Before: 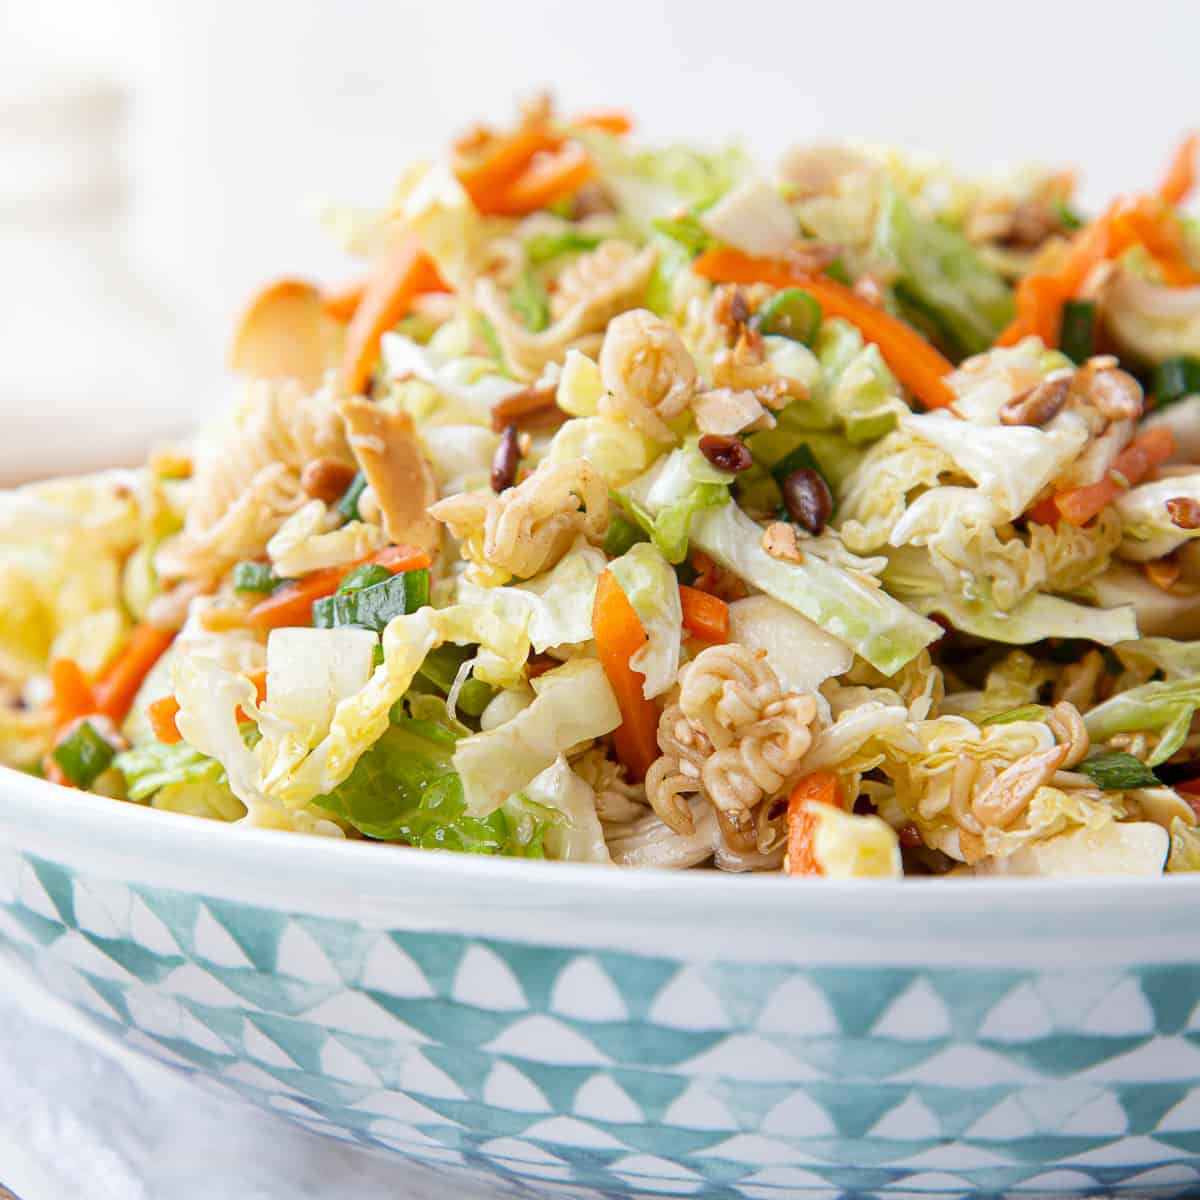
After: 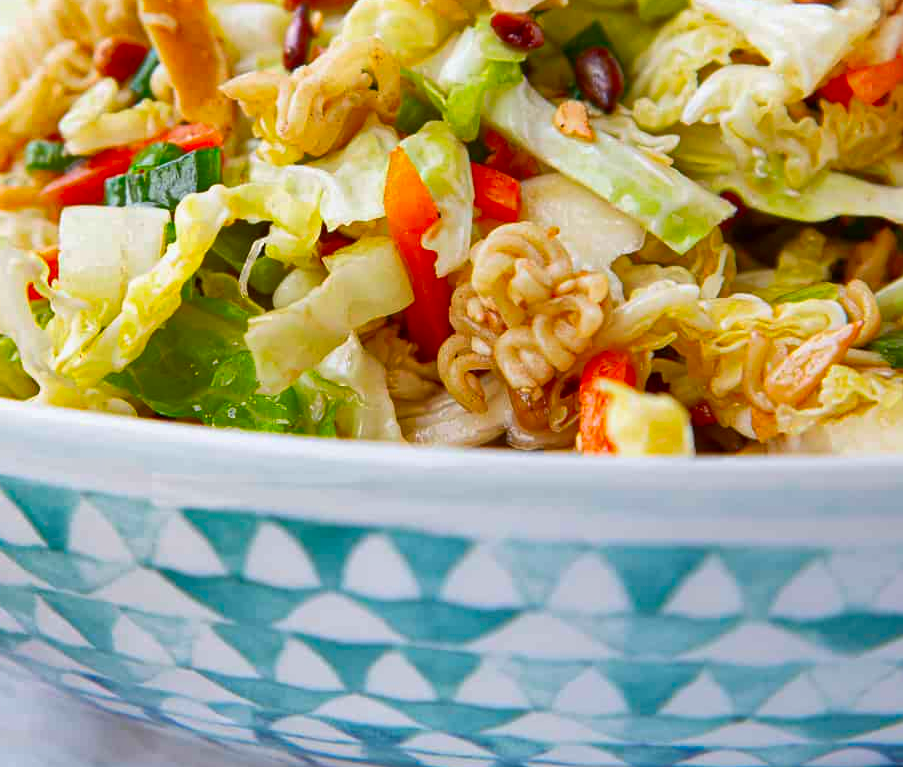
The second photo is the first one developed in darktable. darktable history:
shadows and highlights: shadows 43.68, white point adjustment -1.39, soften with gaussian
crop and rotate: left 17.41%, top 35.186%, right 7.282%, bottom 0.878%
contrast brightness saturation: saturation 0.512
